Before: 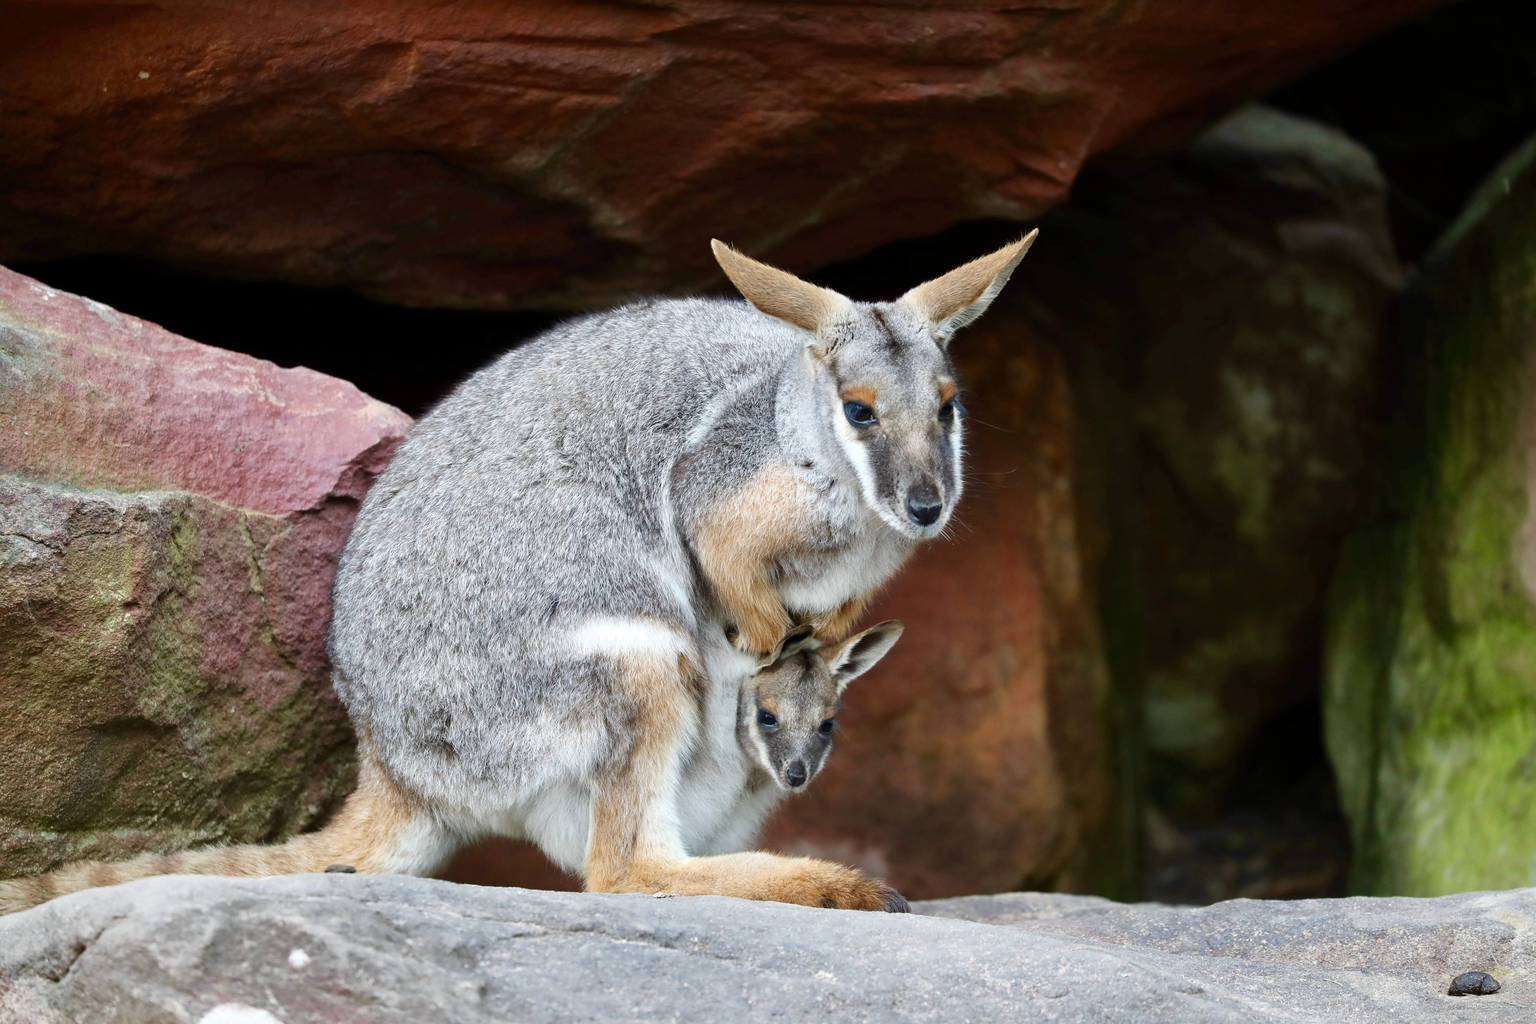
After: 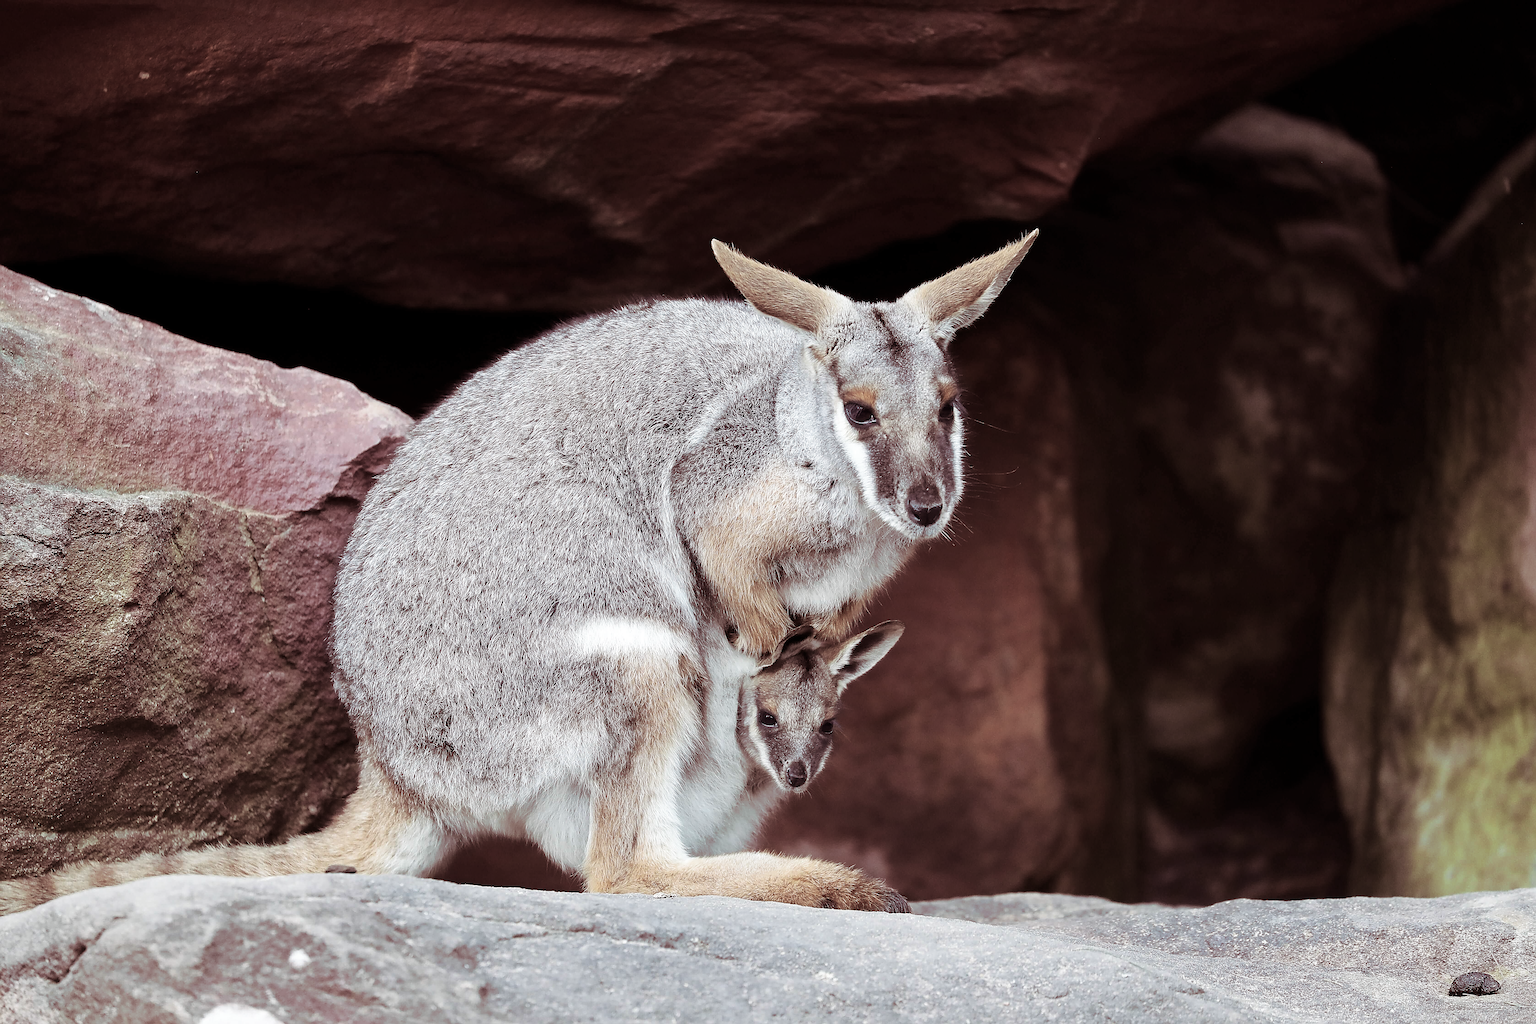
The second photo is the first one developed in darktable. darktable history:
split-toning: shadows › saturation 0.41, highlights › saturation 0, compress 33.55%
sharpen: amount 2
contrast brightness saturation: contrast 0.1, saturation -0.36
